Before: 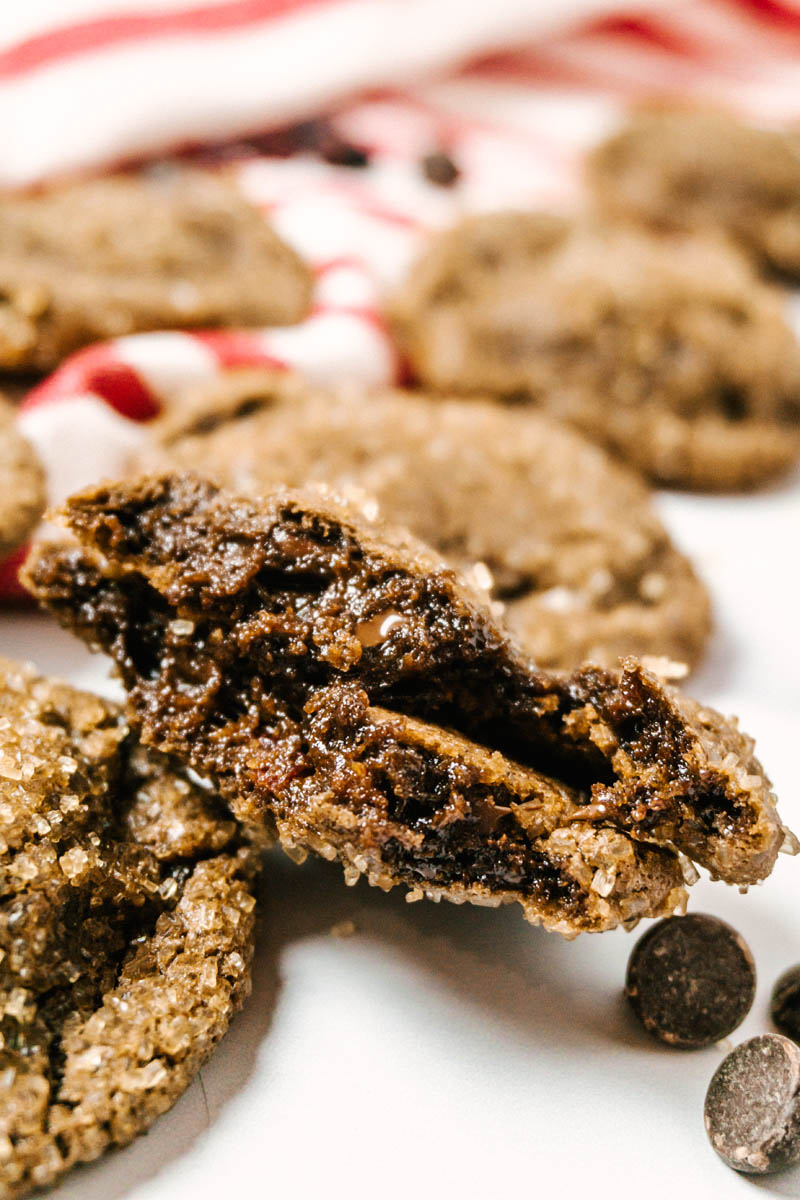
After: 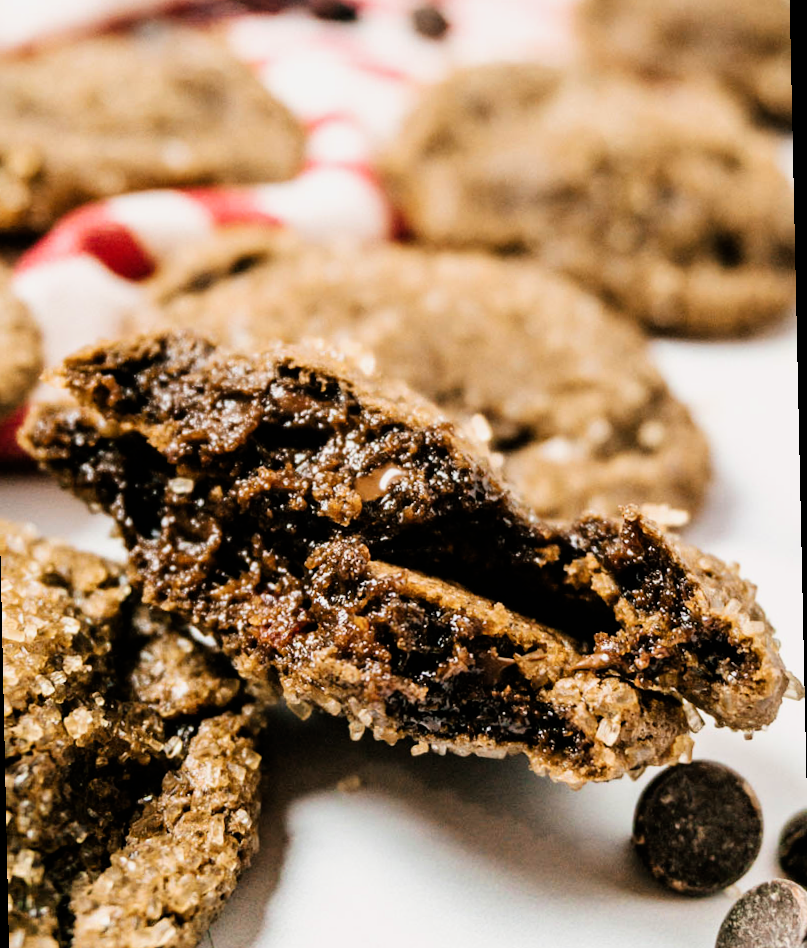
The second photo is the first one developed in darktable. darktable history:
crop and rotate: left 1.814%, top 12.818%, right 0.25%, bottom 9.225%
rotate and perspective: rotation -1.24°, automatic cropping off
filmic rgb: black relative exposure -8.07 EV, white relative exposure 3 EV, hardness 5.35, contrast 1.25
